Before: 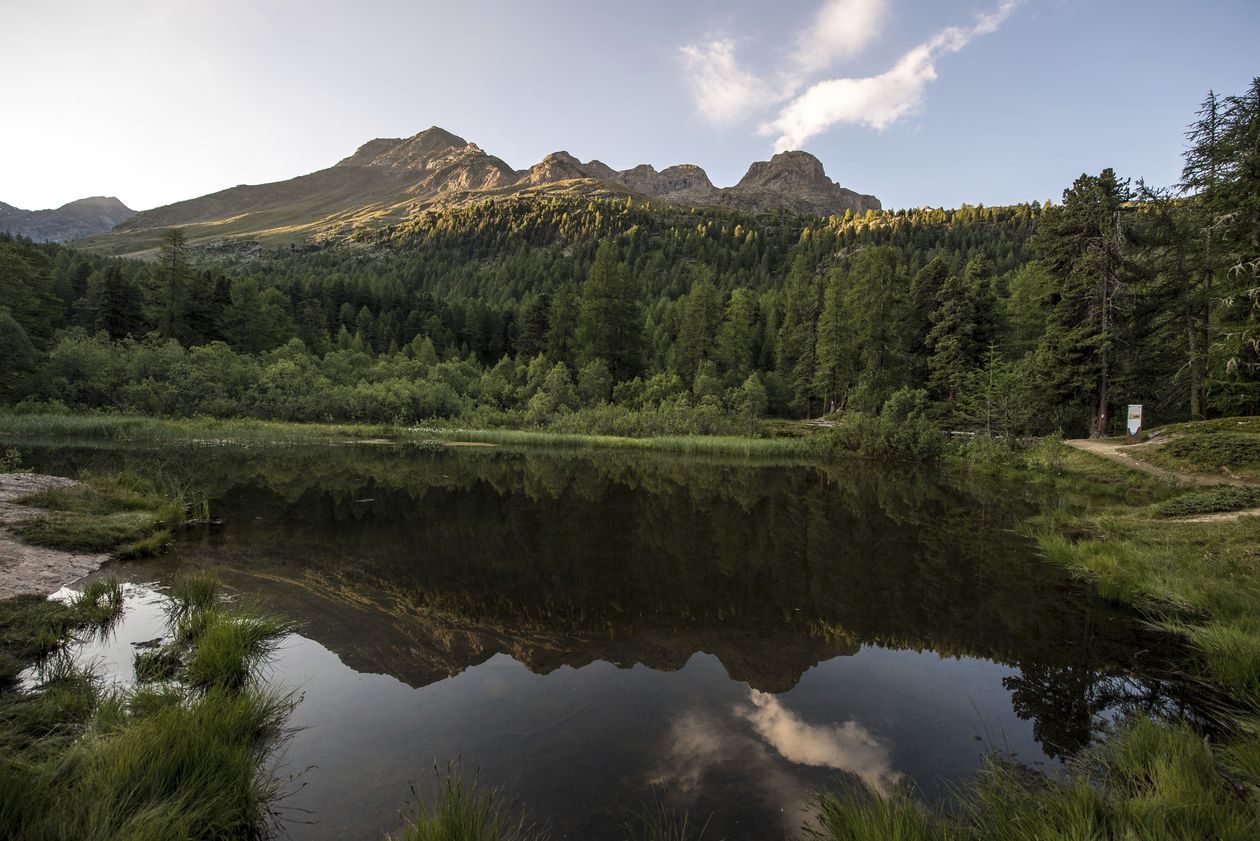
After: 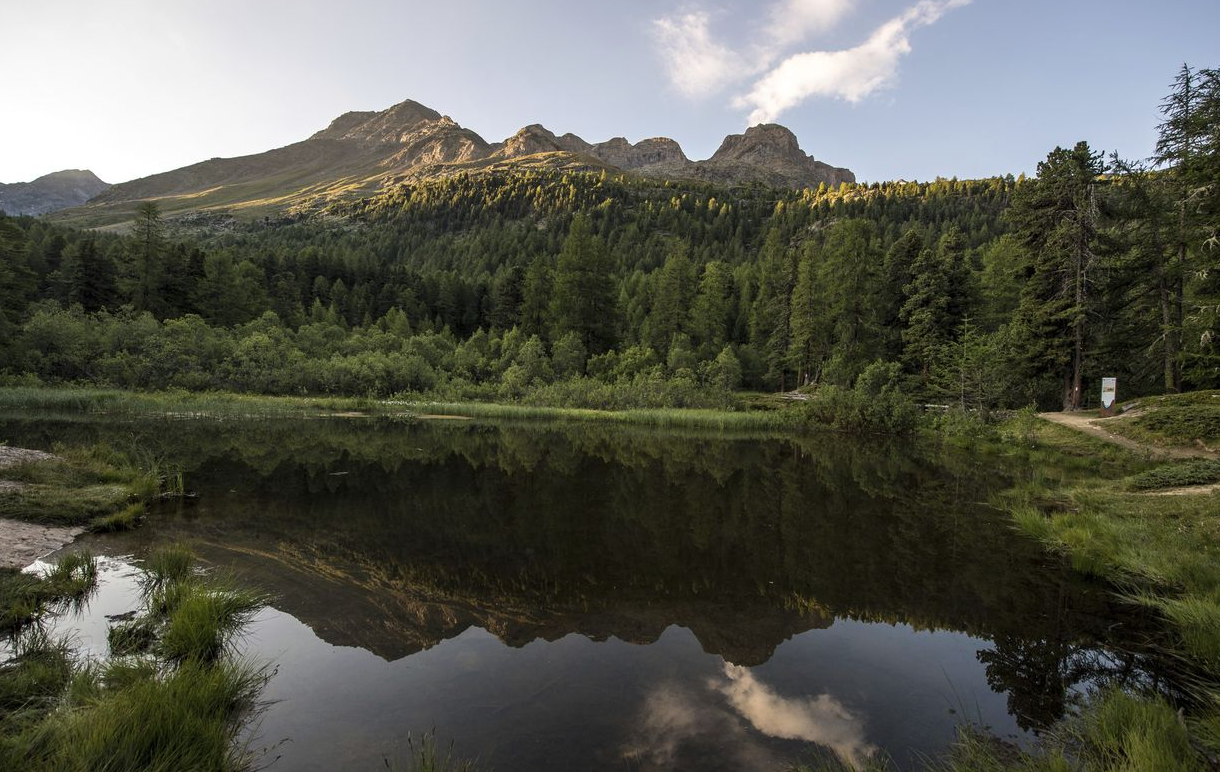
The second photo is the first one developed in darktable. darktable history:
crop: left 2.082%, top 3.247%, right 1.078%, bottom 4.918%
